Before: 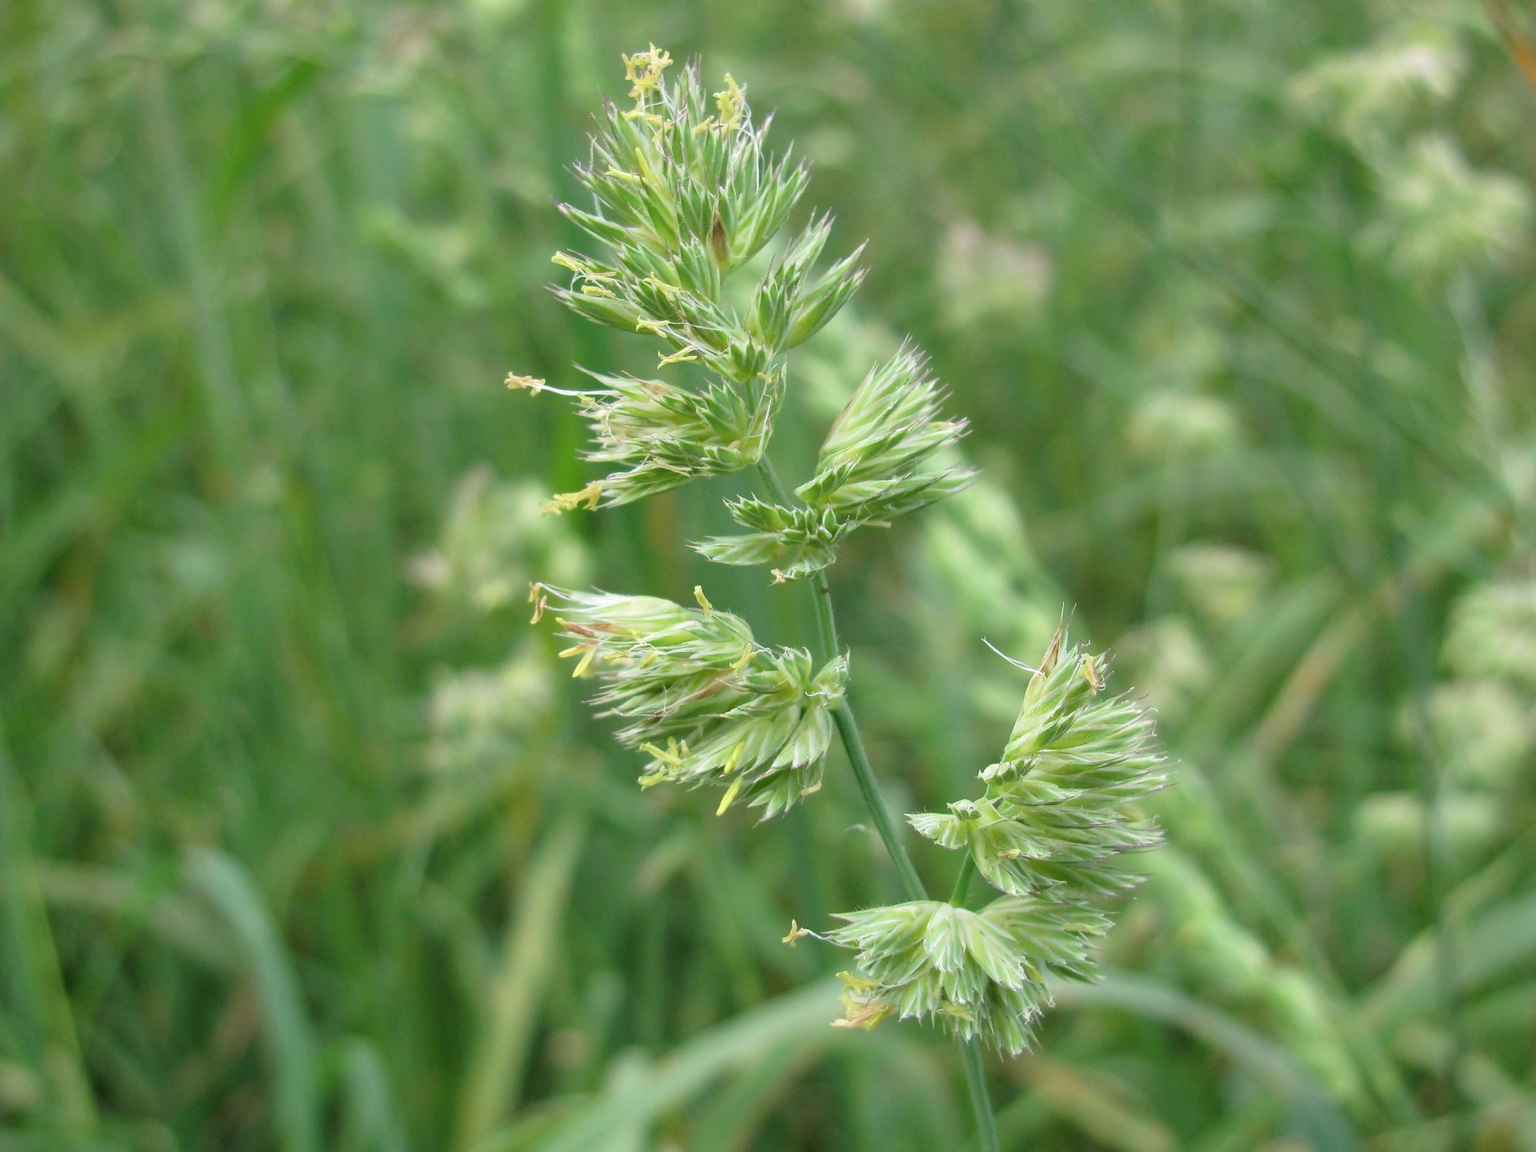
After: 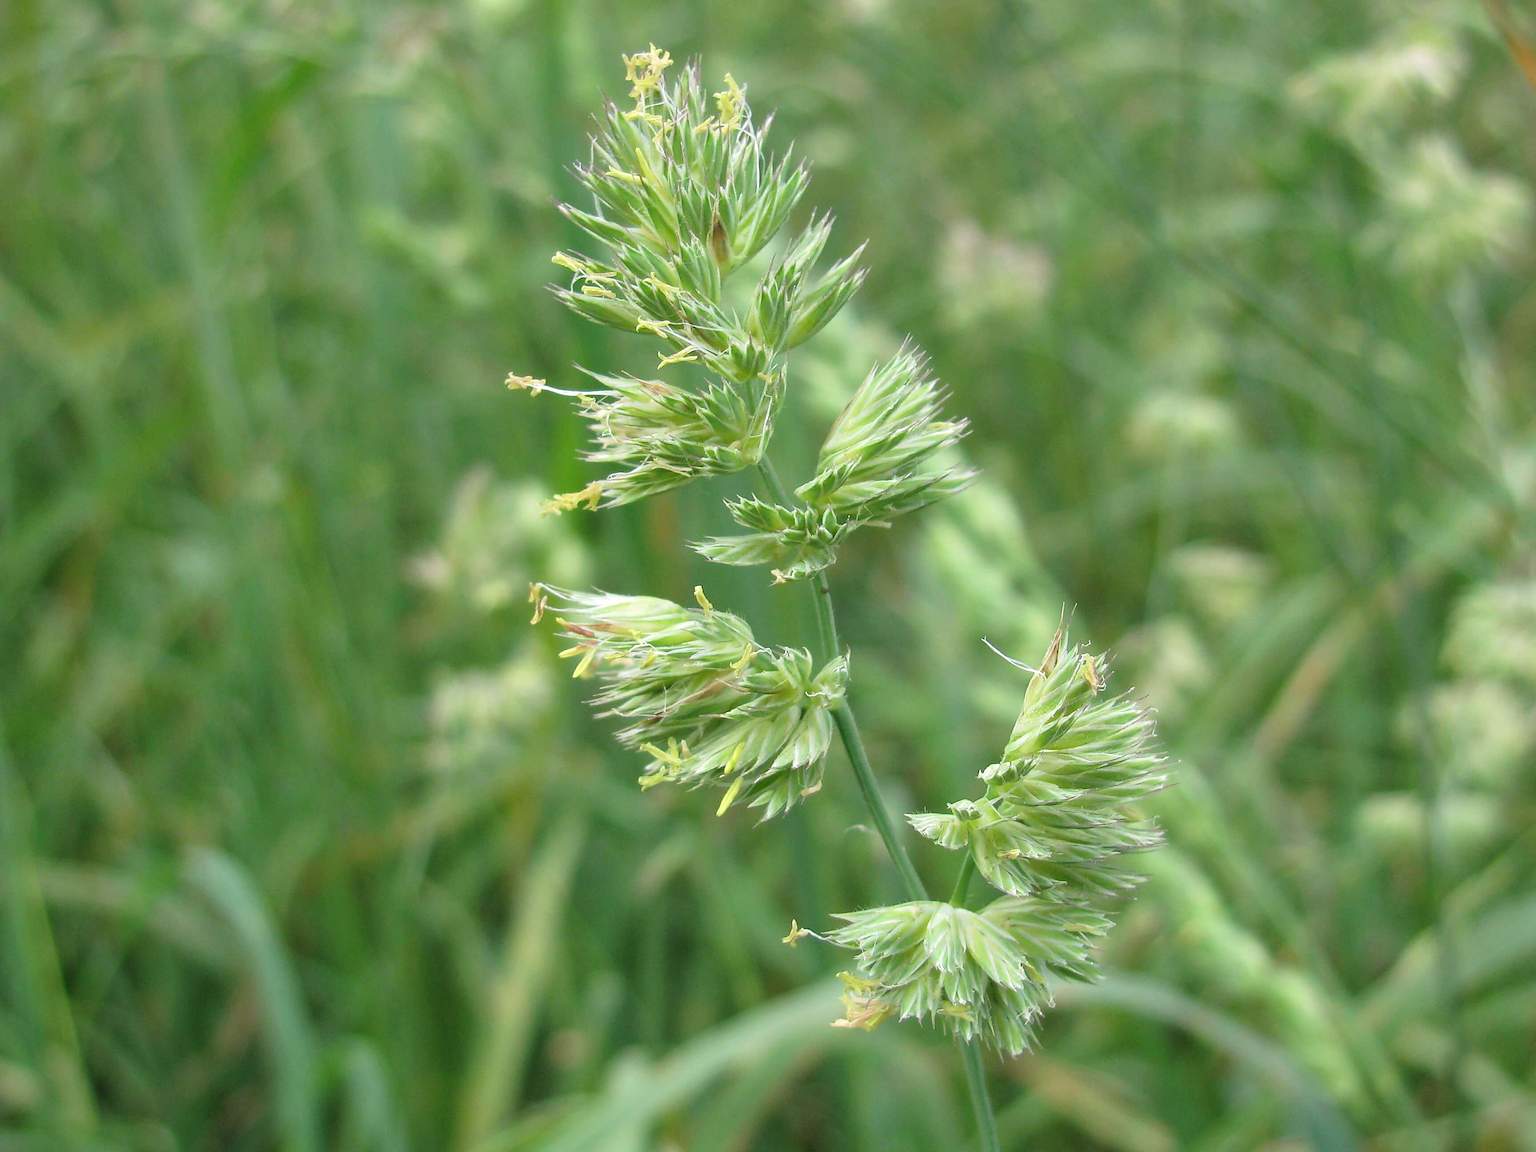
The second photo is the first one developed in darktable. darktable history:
exposure: black level correction -0.001, exposure 0.08 EV, compensate highlight preservation false
sharpen: on, module defaults
